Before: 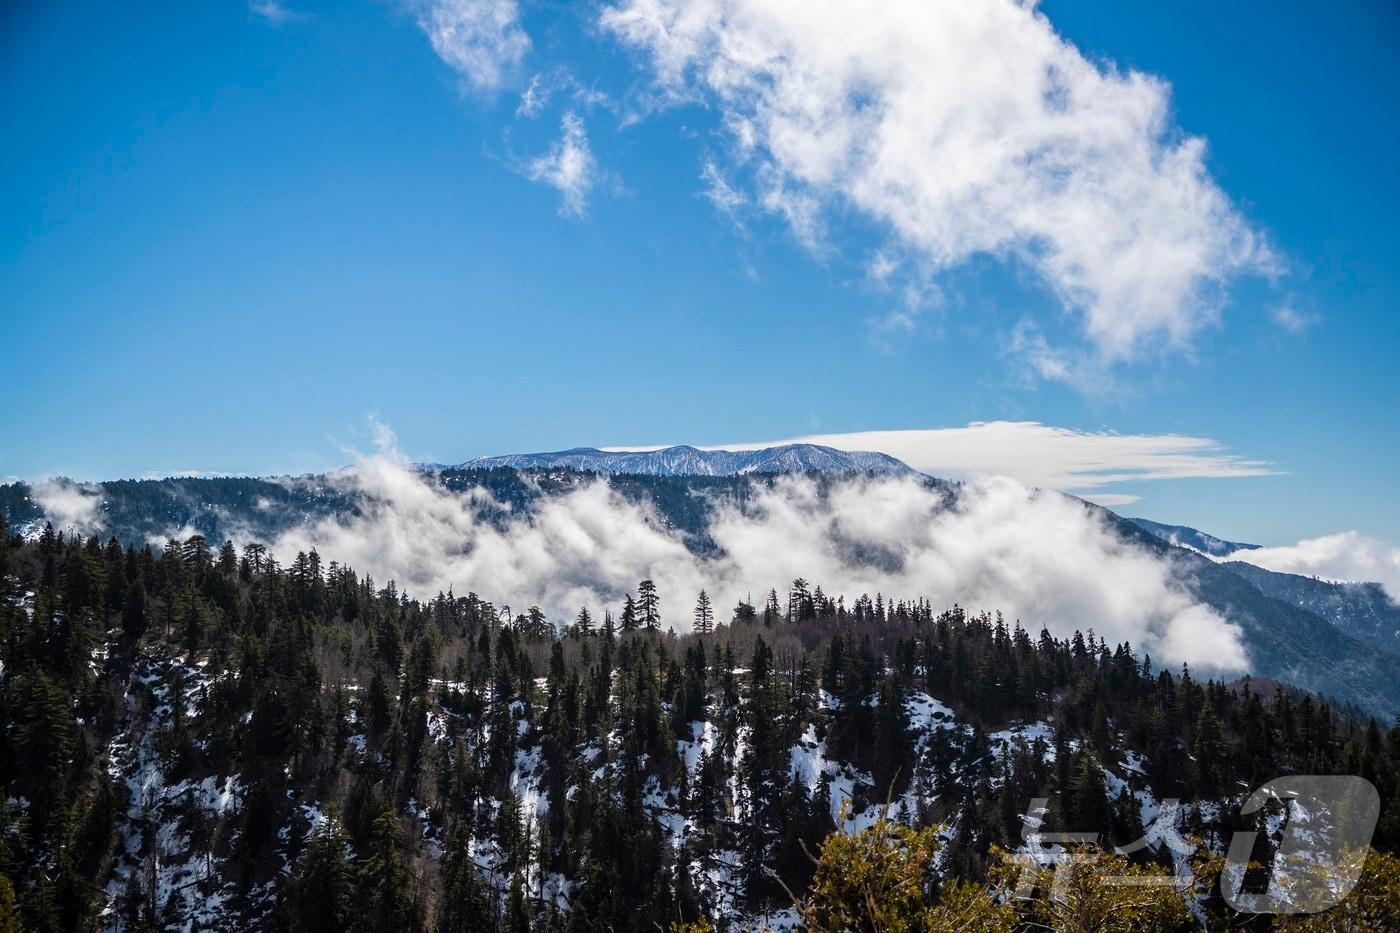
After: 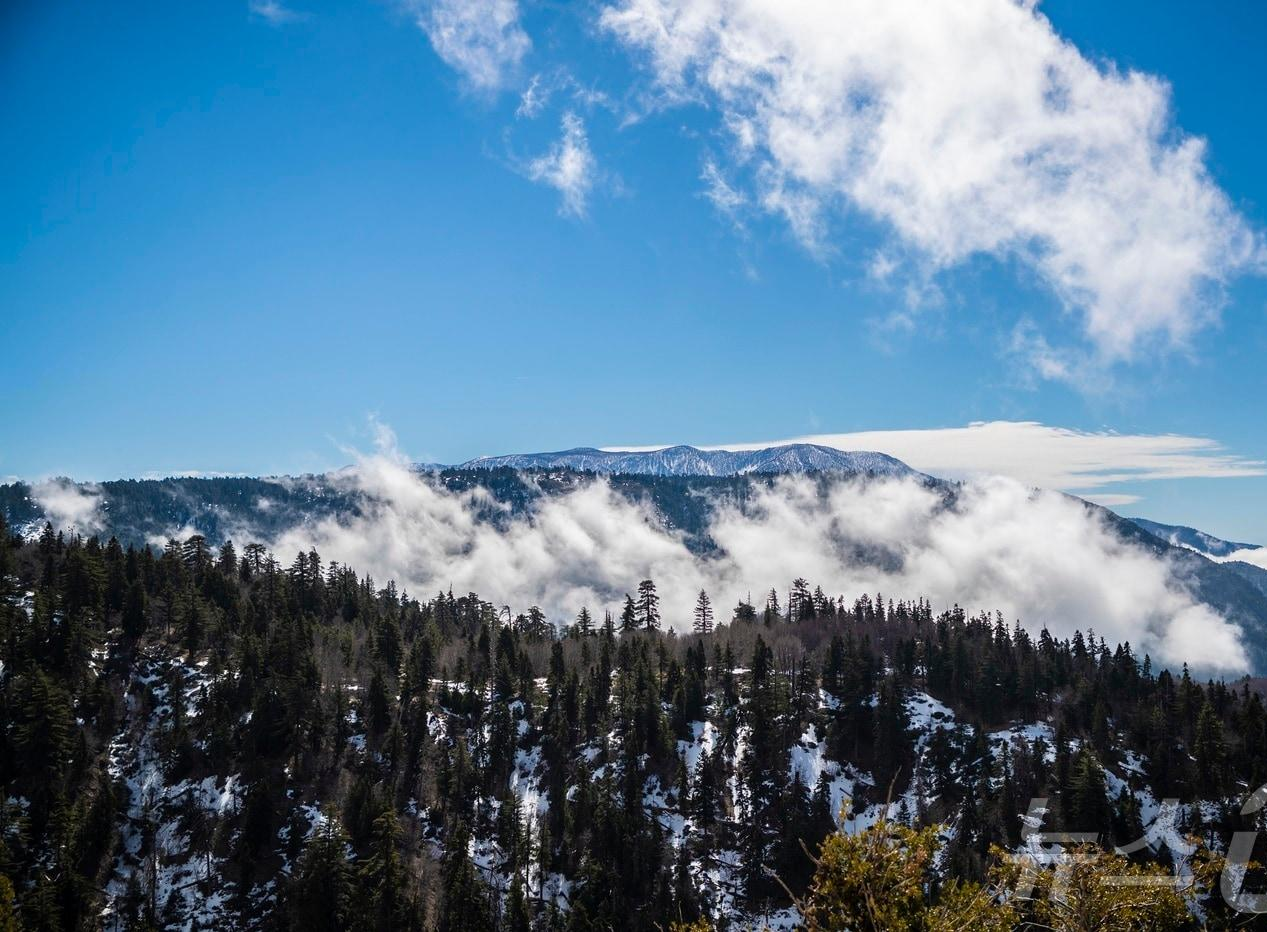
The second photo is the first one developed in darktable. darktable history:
base curve: curves: ch0 [(0, 0) (0.989, 0.992)], preserve colors none
crop: right 9.495%, bottom 0.051%
